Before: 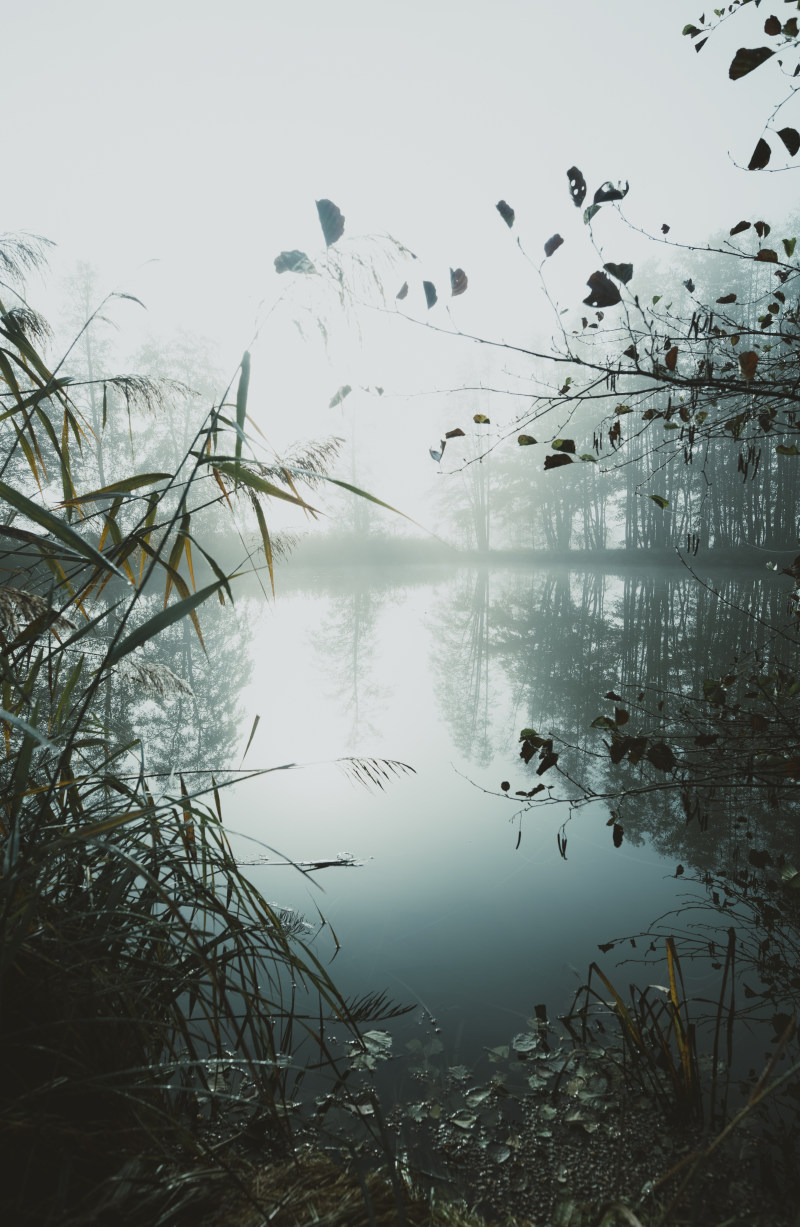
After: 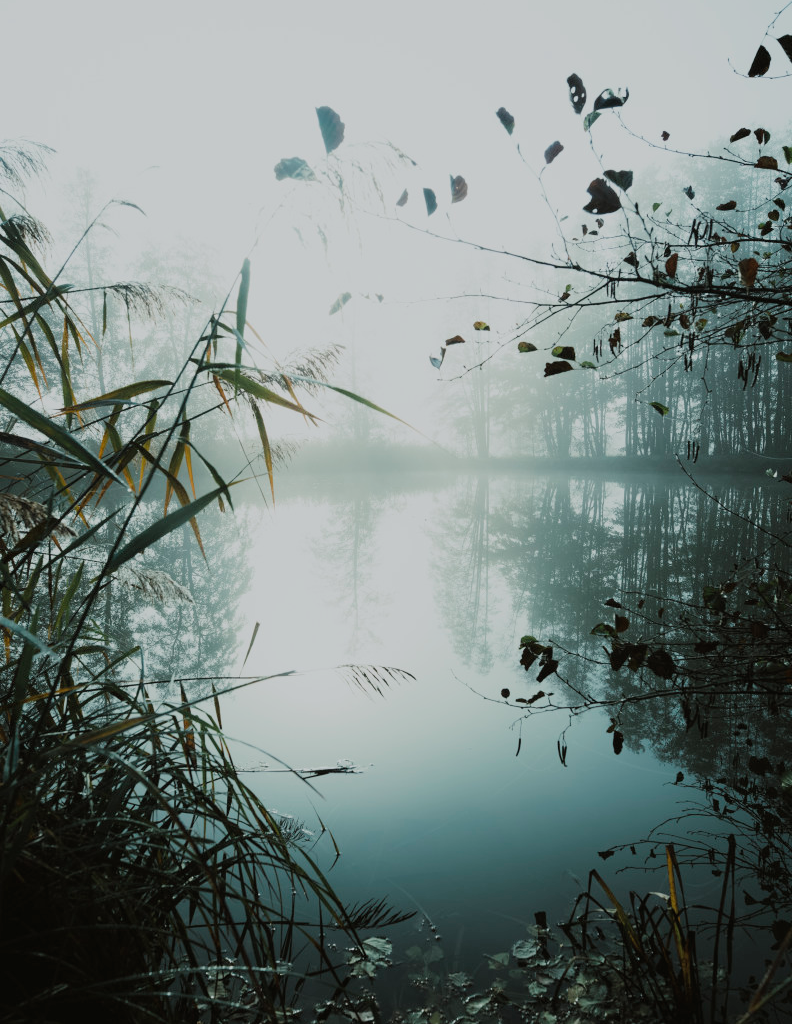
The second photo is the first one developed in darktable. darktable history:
filmic rgb: hardness 4.17
crop: top 7.625%, bottom 8.027%
bloom: size 9%, threshold 100%, strength 7%
